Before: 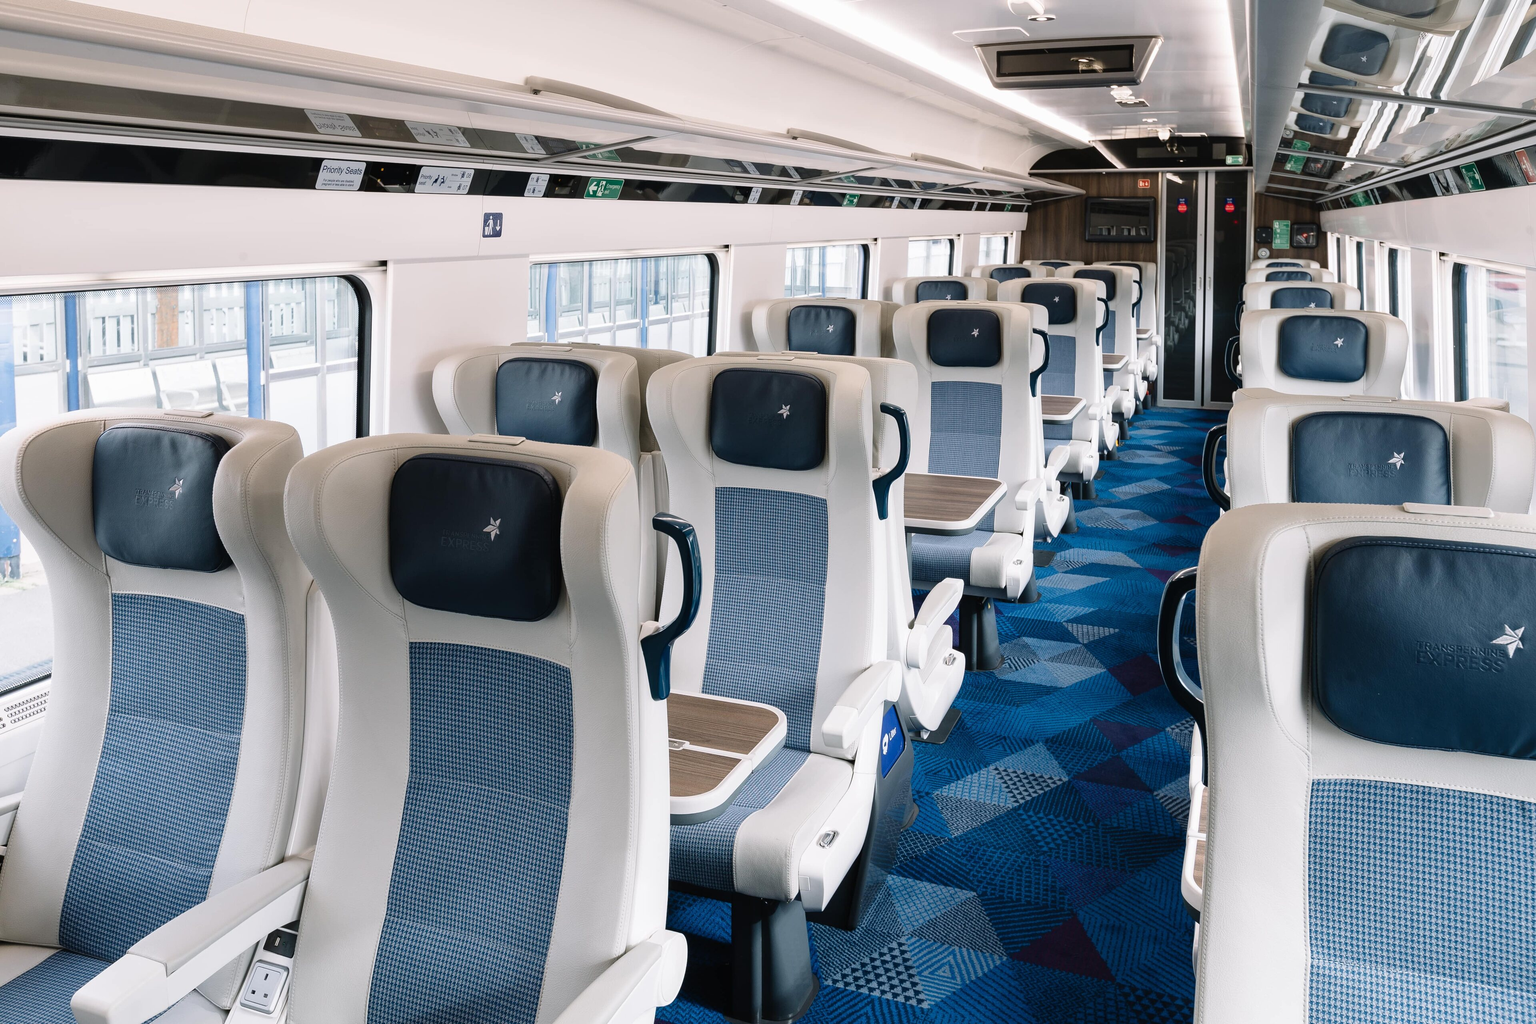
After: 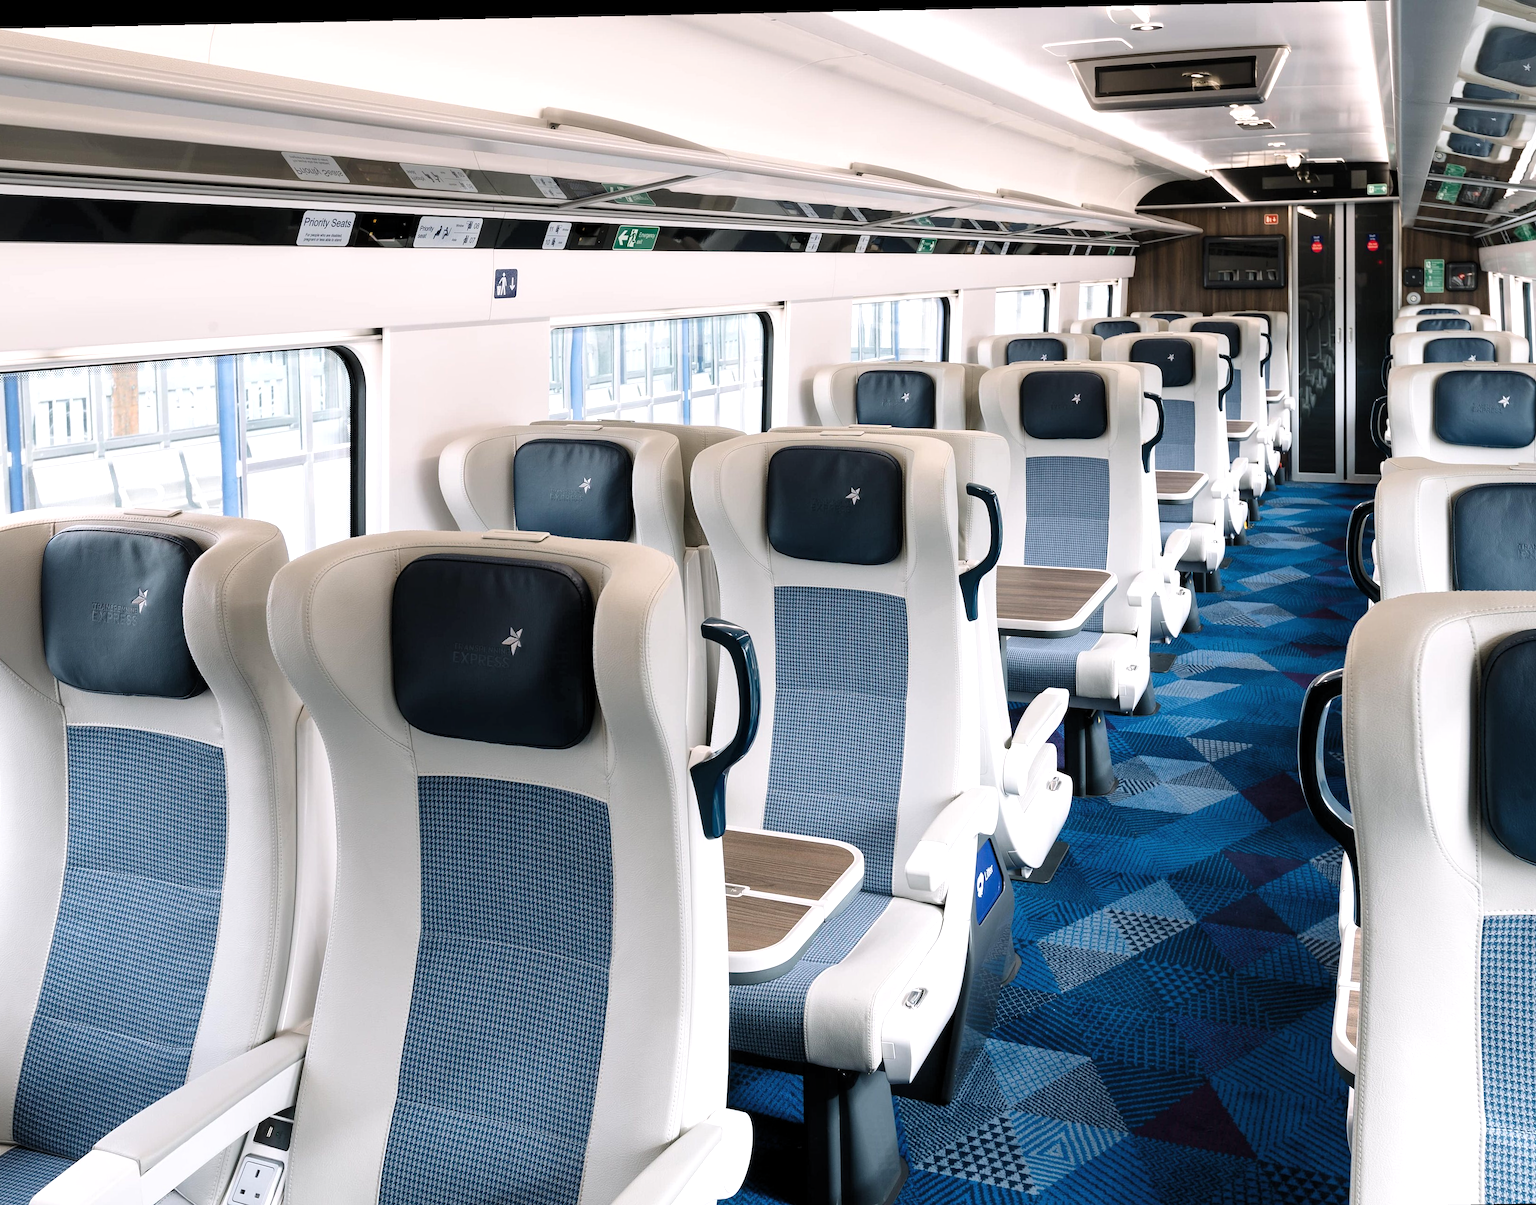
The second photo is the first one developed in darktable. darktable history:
levels: levels [0.026, 0.507, 0.987]
exposure: exposure 0.291 EV, compensate highlight preservation false
crop and rotate: angle 1.16°, left 4.356%, top 0.517%, right 11.786%, bottom 2.402%
